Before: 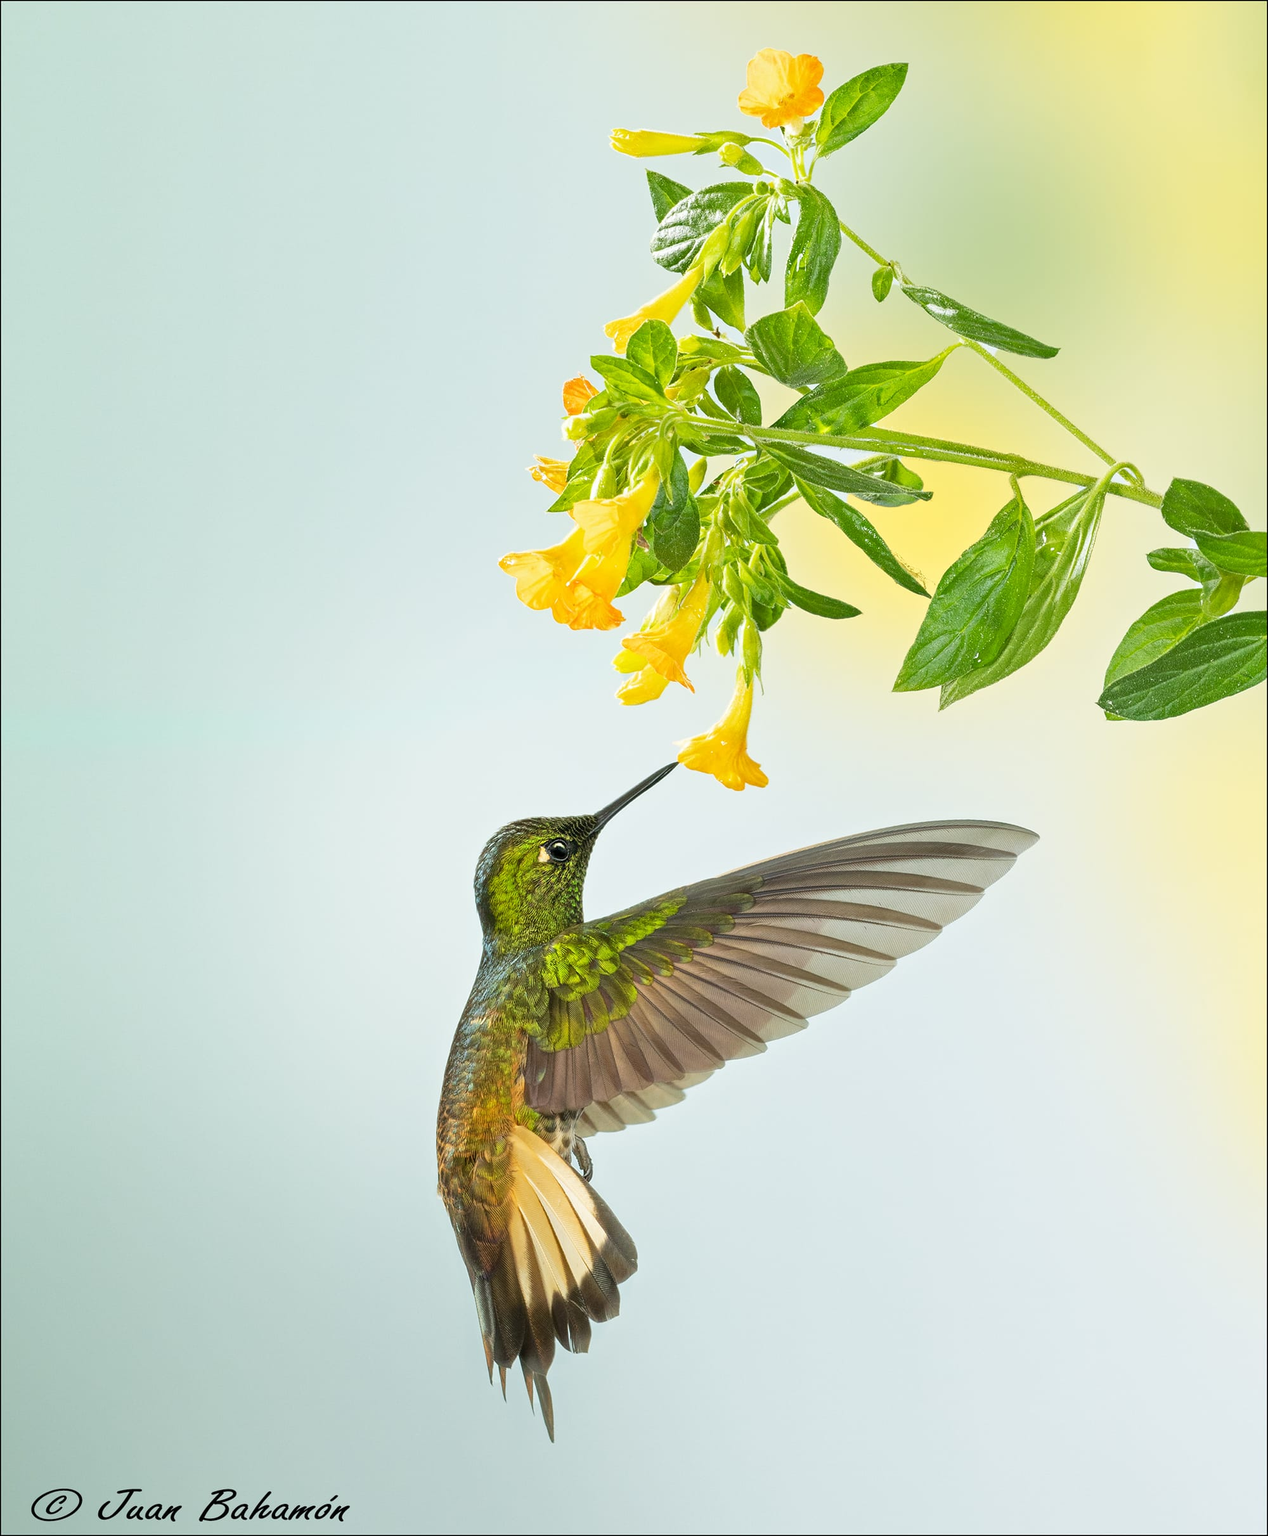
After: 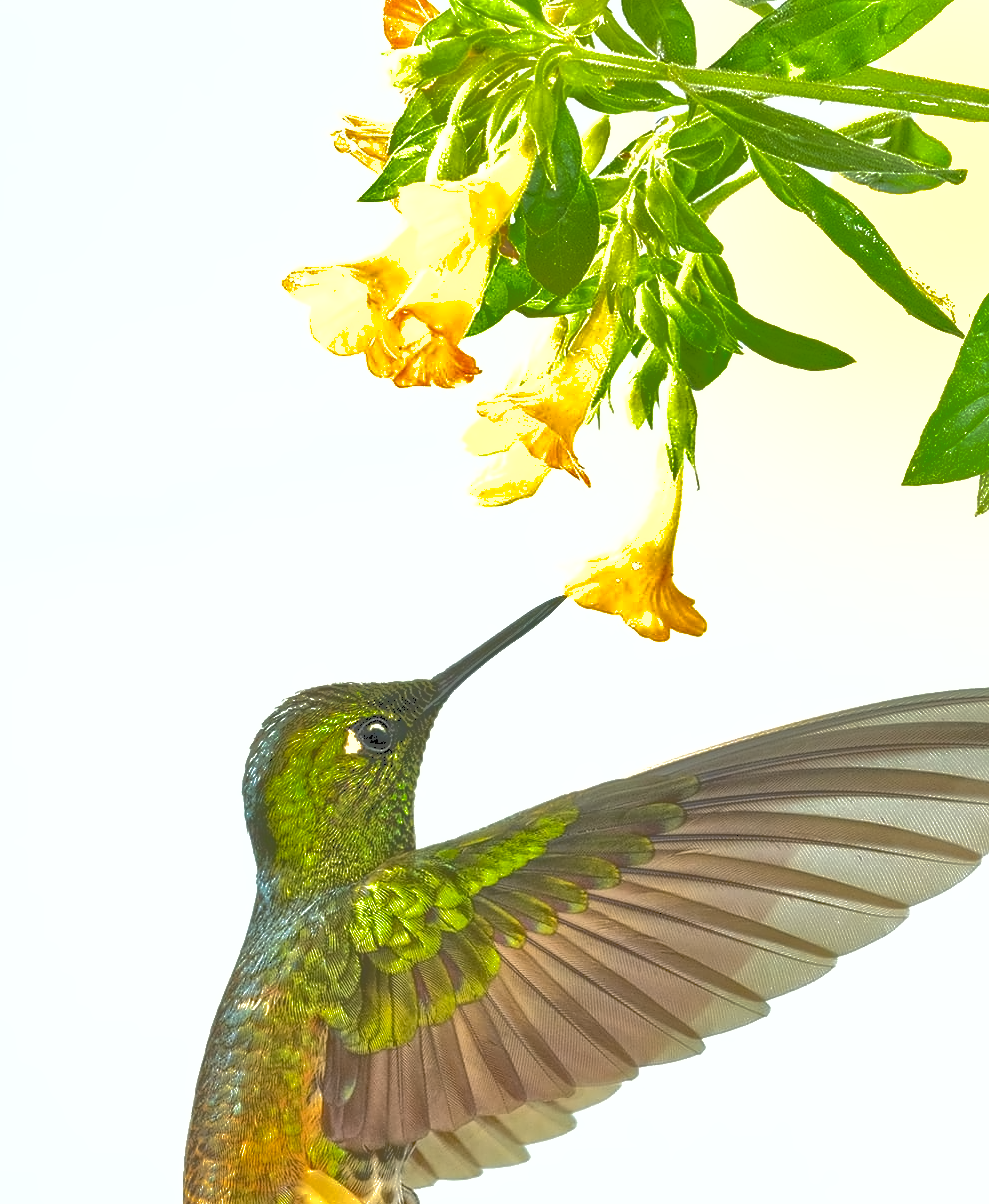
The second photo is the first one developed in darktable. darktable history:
crop: left 25.256%, top 25.036%, right 25.252%, bottom 25.267%
exposure: exposure 0.607 EV, compensate highlight preservation false
contrast equalizer: octaves 7, y [[0.5 ×4, 0.525, 0.667], [0.5 ×6], [0.5 ×6], [0 ×4, 0.042, 0], [0, 0, 0.004, 0.1, 0.191, 0.131]]
tone equalizer: edges refinement/feathering 500, mask exposure compensation -1.57 EV, preserve details no
shadows and highlights: highlights -59.86
haze removal: strength 0.304, distance 0.255, compatibility mode true, adaptive false
tone curve: curves: ch0 [(0, 0) (0.003, 0.284) (0.011, 0.284) (0.025, 0.288) (0.044, 0.29) (0.069, 0.292) (0.1, 0.296) (0.136, 0.298) (0.177, 0.305) (0.224, 0.312) (0.277, 0.327) (0.335, 0.362) (0.399, 0.407) (0.468, 0.464) (0.543, 0.537) (0.623, 0.62) (0.709, 0.71) (0.801, 0.79) (0.898, 0.862) (1, 1)], color space Lab, independent channels, preserve colors none
